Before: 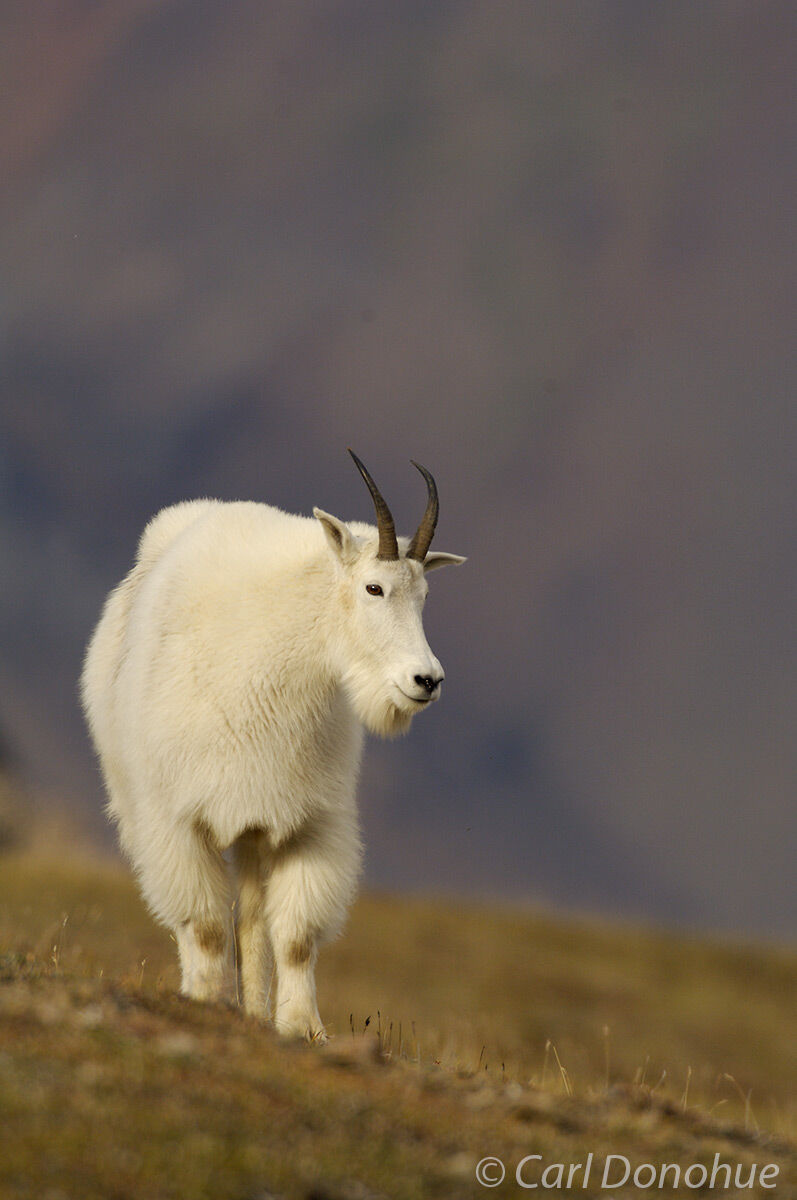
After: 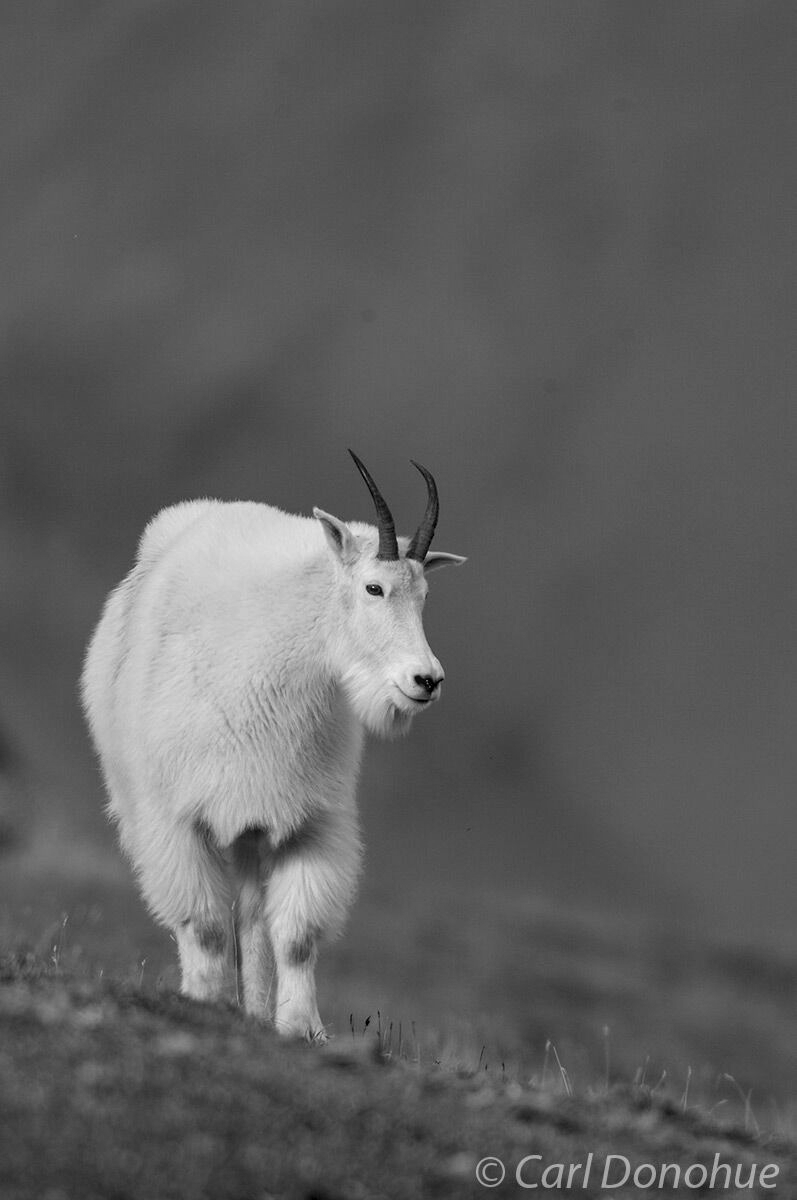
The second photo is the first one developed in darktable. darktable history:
local contrast: on, module defaults
color calibration: output gray [0.267, 0.423, 0.261, 0], illuminant as shot in camera, x 0.358, y 0.373, temperature 4628.91 K
